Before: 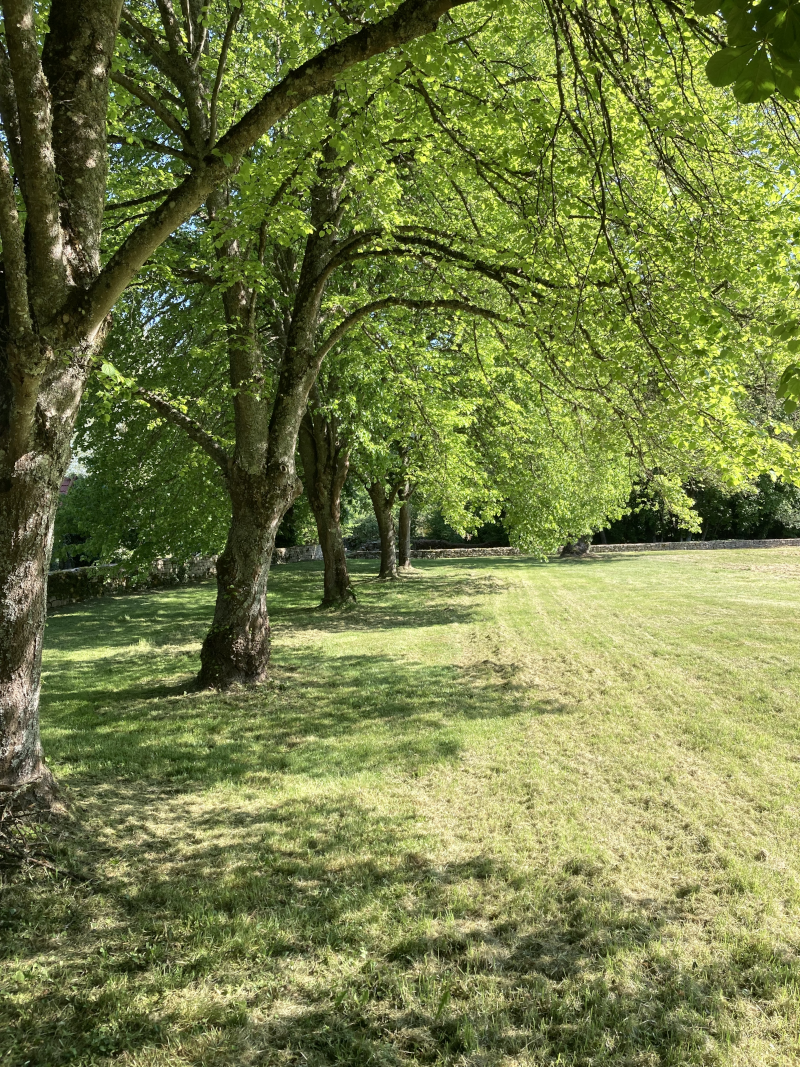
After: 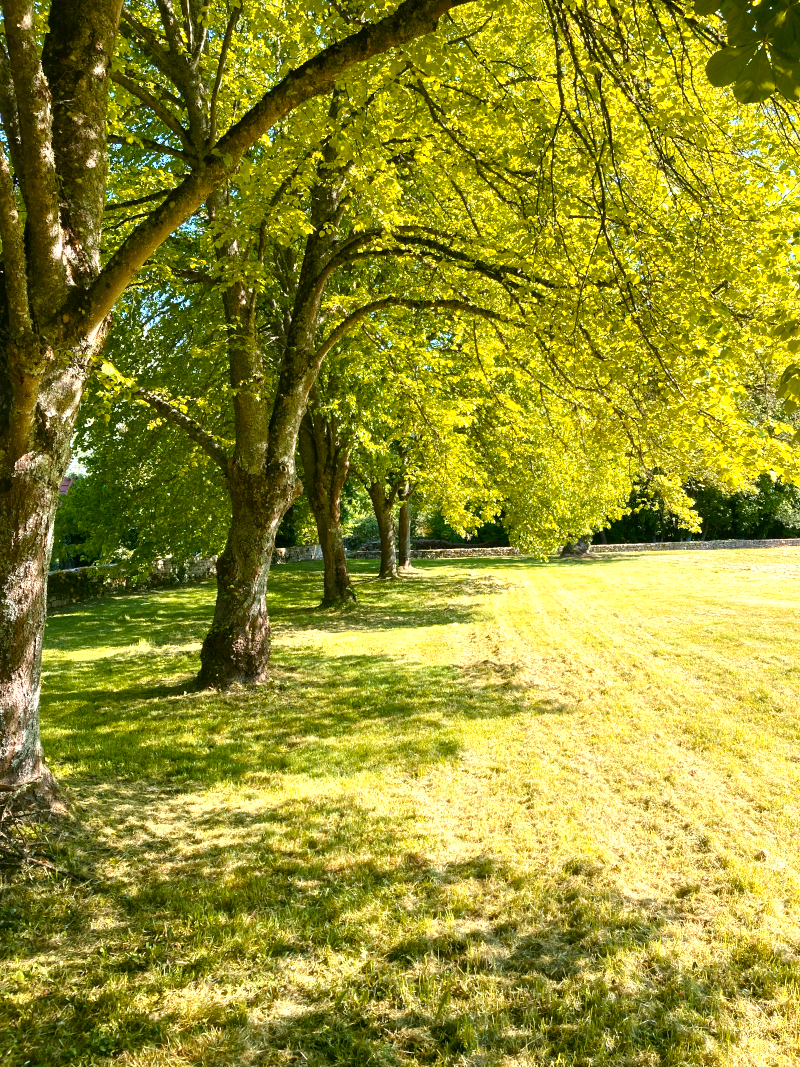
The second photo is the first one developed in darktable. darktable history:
color zones: curves: ch1 [(0.235, 0.558) (0.75, 0.5)]; ch2 [(0.25, 0.462) (0.749, 0.457)], mix 25.94%
color balance rgb: linear chroma grading › global chroma 8.12%, perceptual saturation grading › global saturation 9.07%, perceptual saturation grading › highlights -13.84%, perceptual saturation grading › mid-tones 14.88%, perceptual saturation grading › shadows 22.8%, perceptual brilliance grading › highlights 2.61%, global vibrance 12.07%
exposure: black level correction 0, exposure 0.5 EV, compensate exposure bias true, compensate highlight preservation false
